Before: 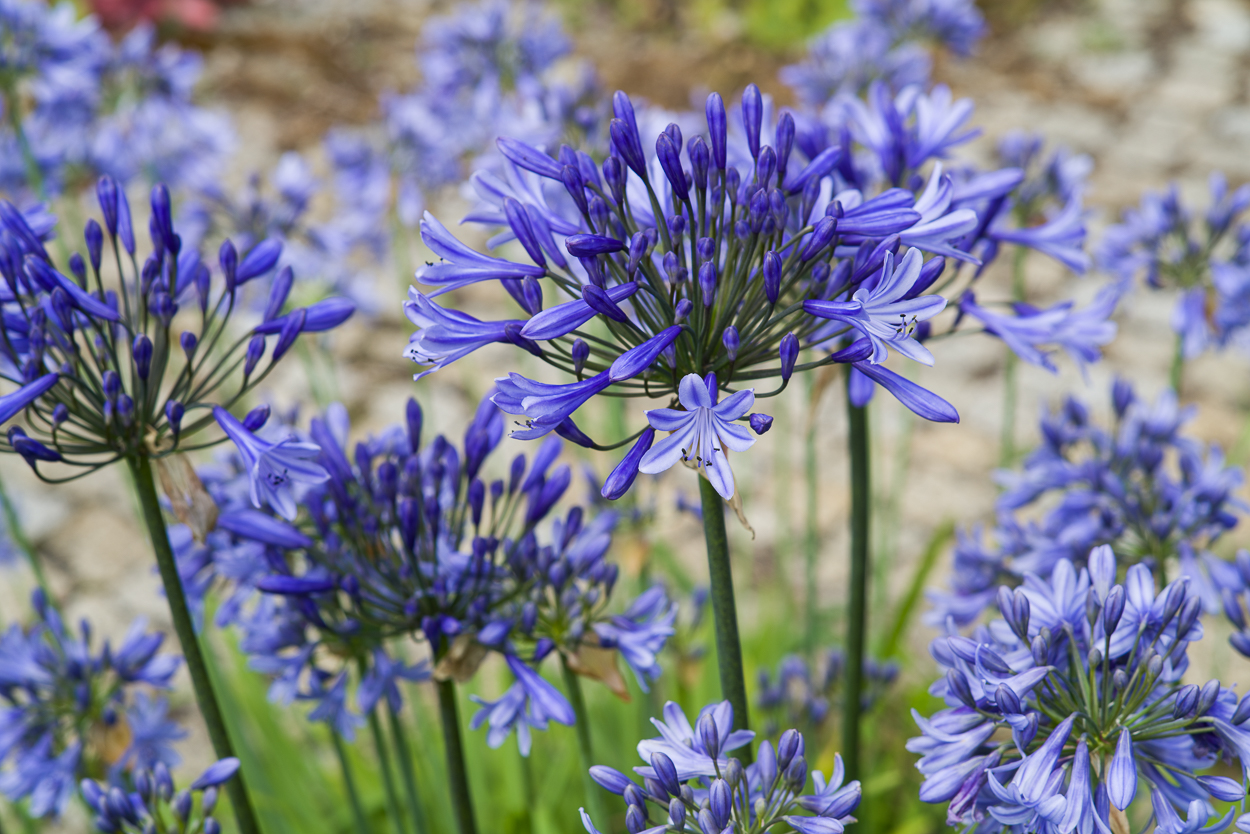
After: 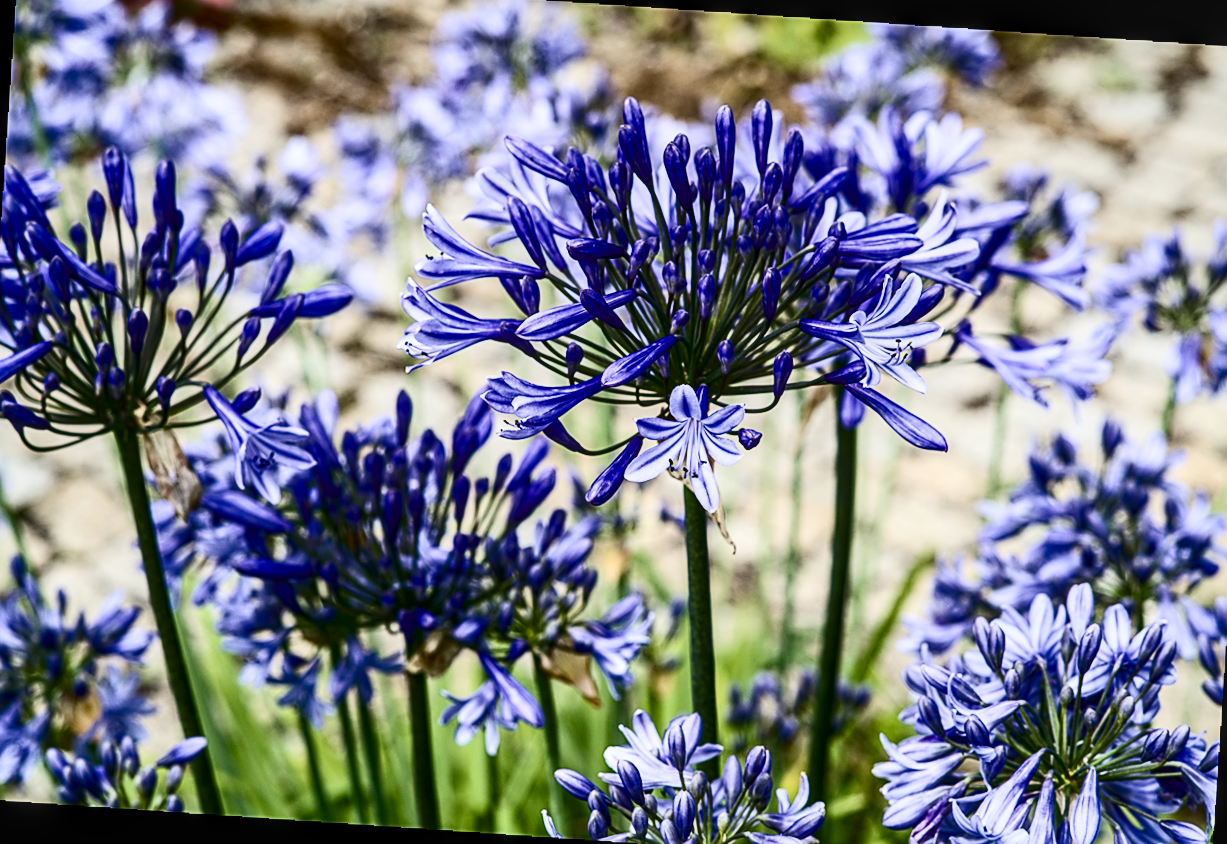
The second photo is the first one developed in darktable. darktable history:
local contrast: detail 130%
rotate and perspective: rotation 2.17°, automatic cropping off
color balance rgb: perceptual saturation grading › global saturation 20%, perceptual saturation grading › highlights -25%, perceptual saturation grading › shadows 25%
sharpen: on, module defaults
contrast brightness saturation: contrast 0.5, saturation -0.1
crop and rotate: angle -1.69°
